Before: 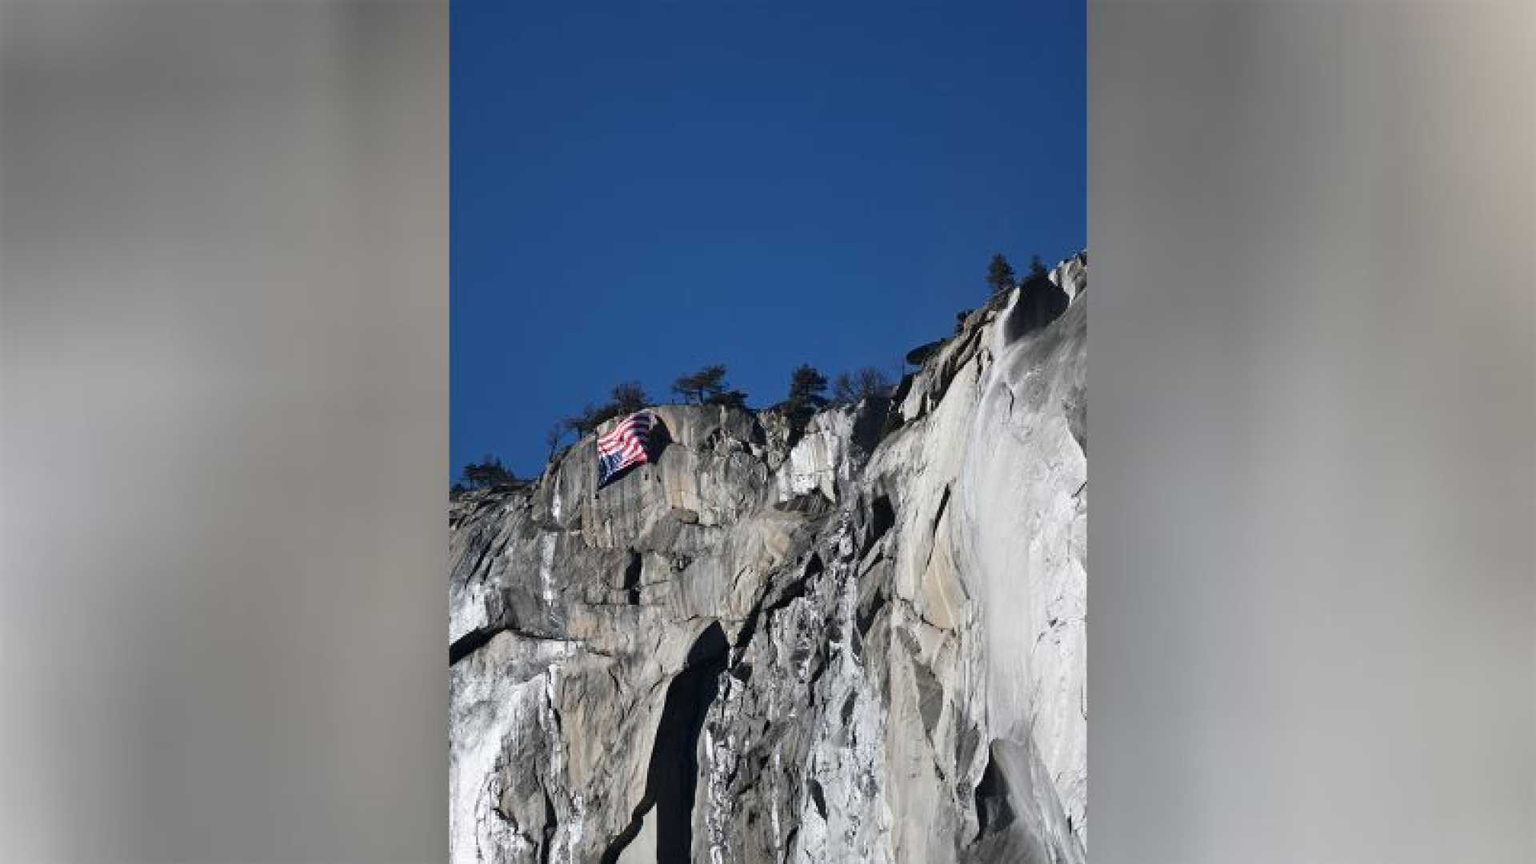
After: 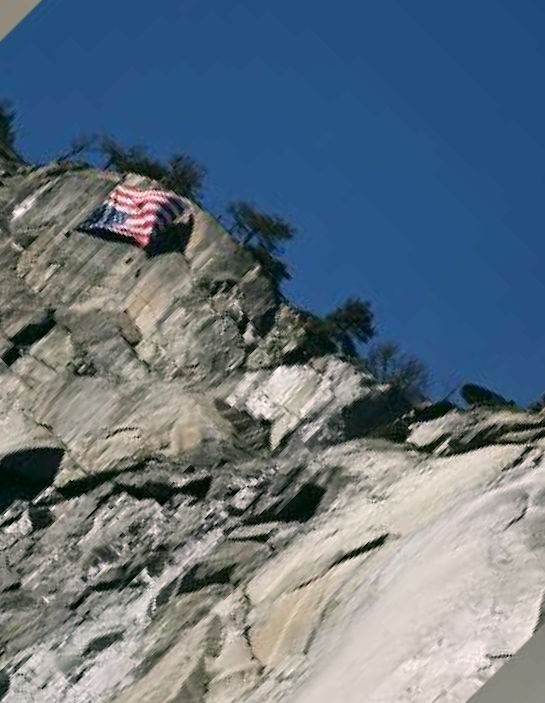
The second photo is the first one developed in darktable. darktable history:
crop and rotate: angle -45.17°, top 16.416%, right 0.937%, bottom 11.68%
color correction: highlights a* 4.17, highlights b* 4.92, shadows a* -6.8, shadows b* 4.87
